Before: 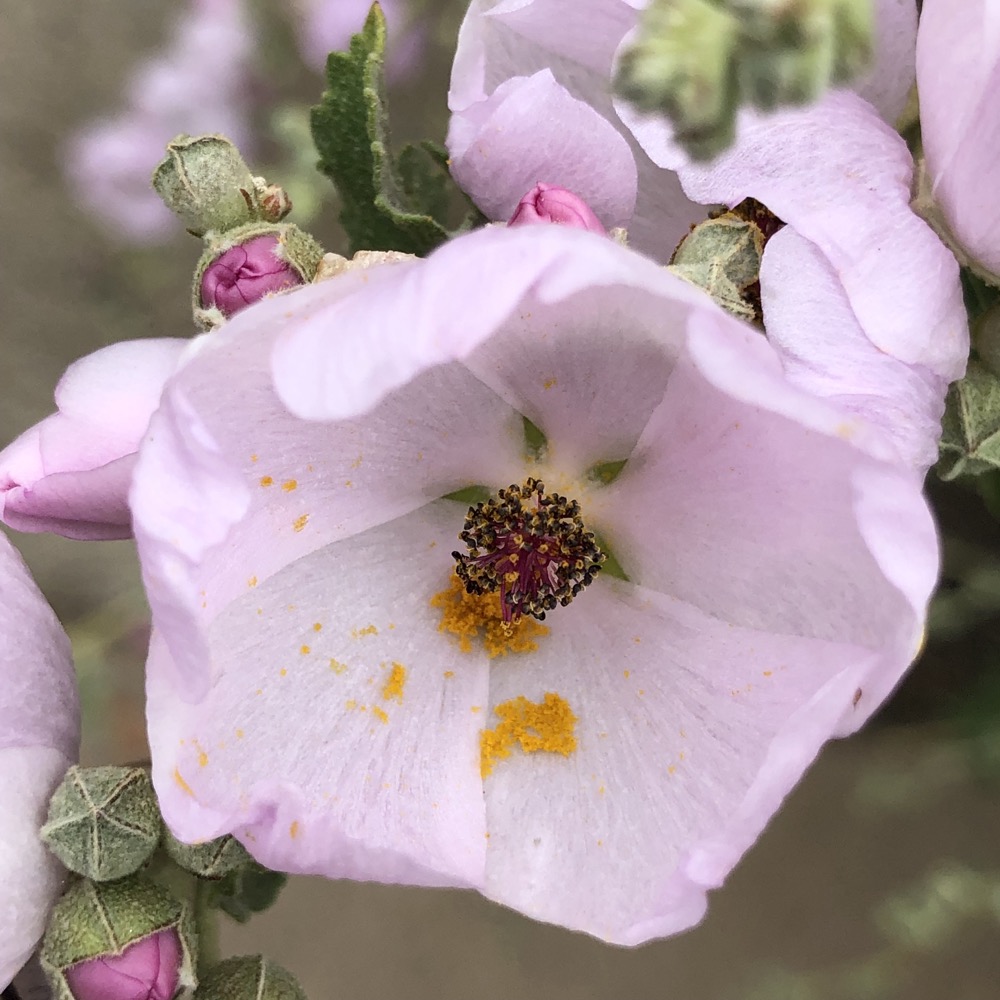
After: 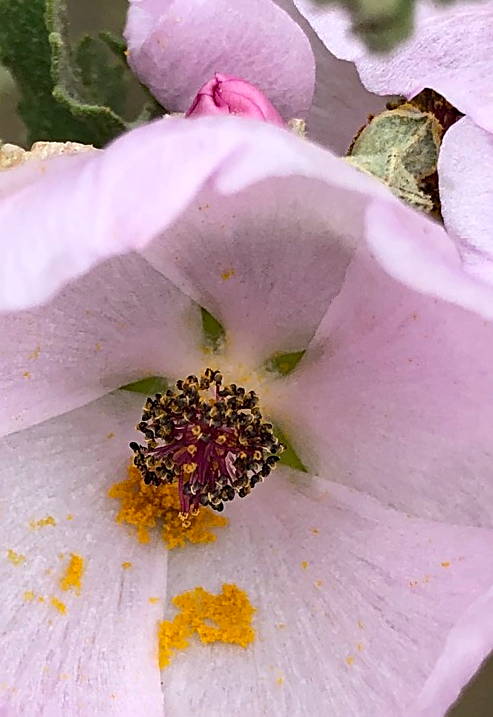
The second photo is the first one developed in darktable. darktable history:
sharpen: on, module defaults
haze removal: compatibility mode true
crop: left 32.28%, top 10.918%, right 18.351%, bottom 17.335%
